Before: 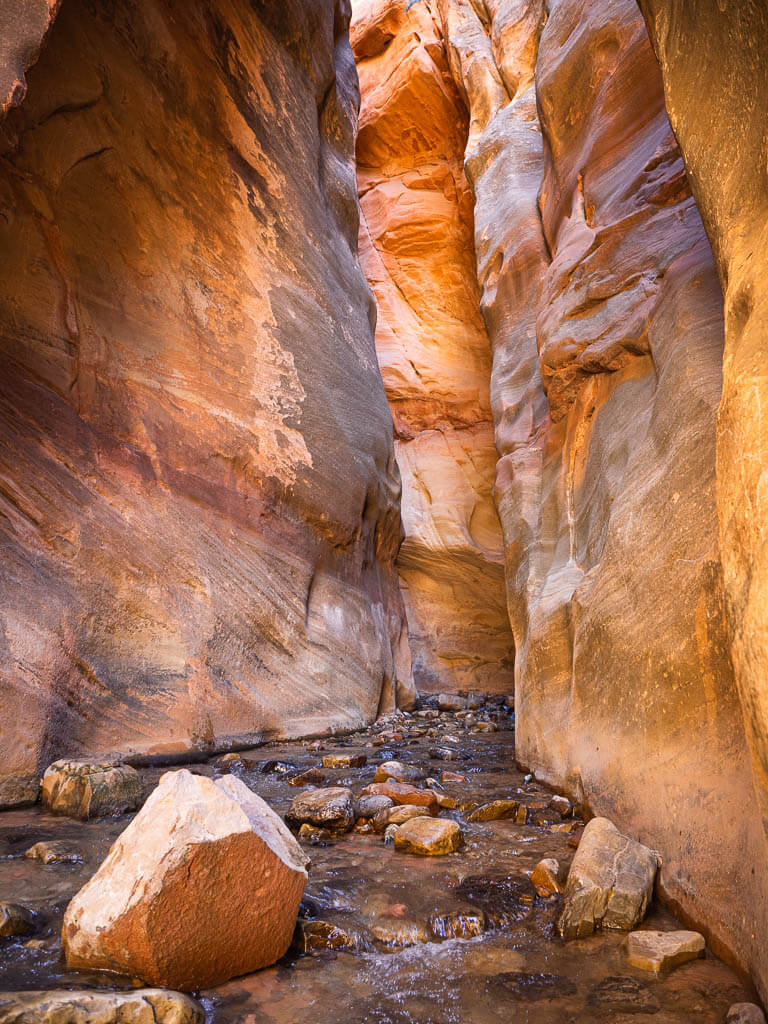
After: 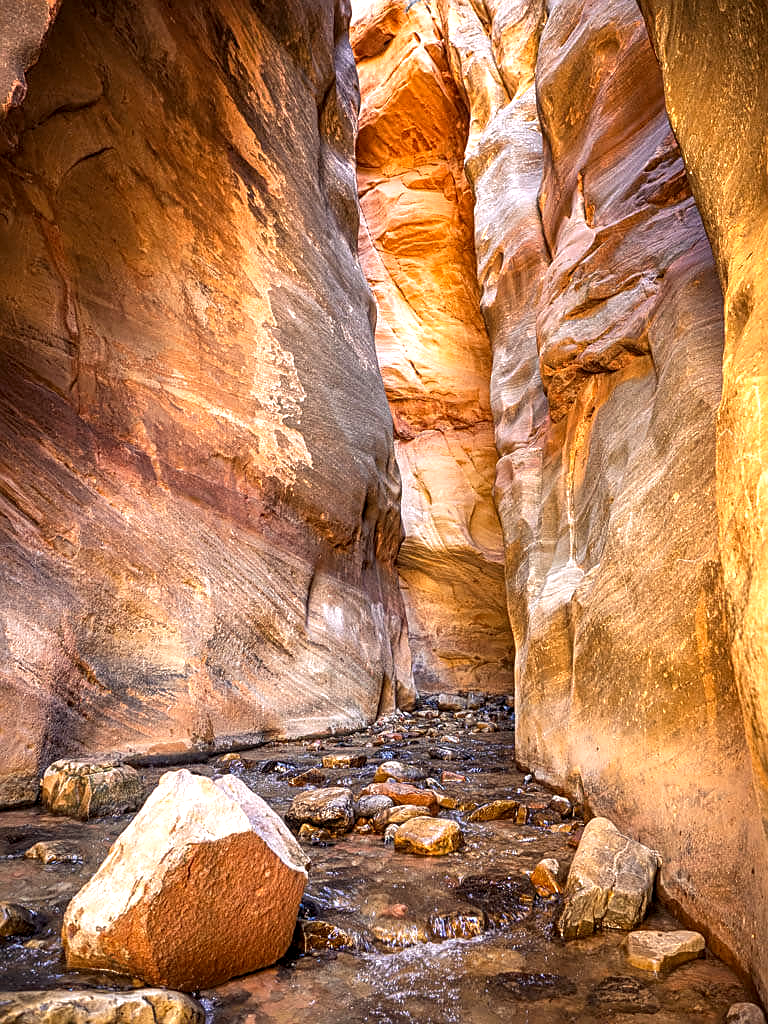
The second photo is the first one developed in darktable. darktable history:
exposure: exposure 0.426 EV, compensate highlight preservation false
rgb curve: curves: ch2 [(0, 0) (0.567, 0.512) (1, 1)], mode RGB, independent channels
sharpen: on, module defaults
local contrast: highlights 61%, detail 143%, midtone range 0.428
